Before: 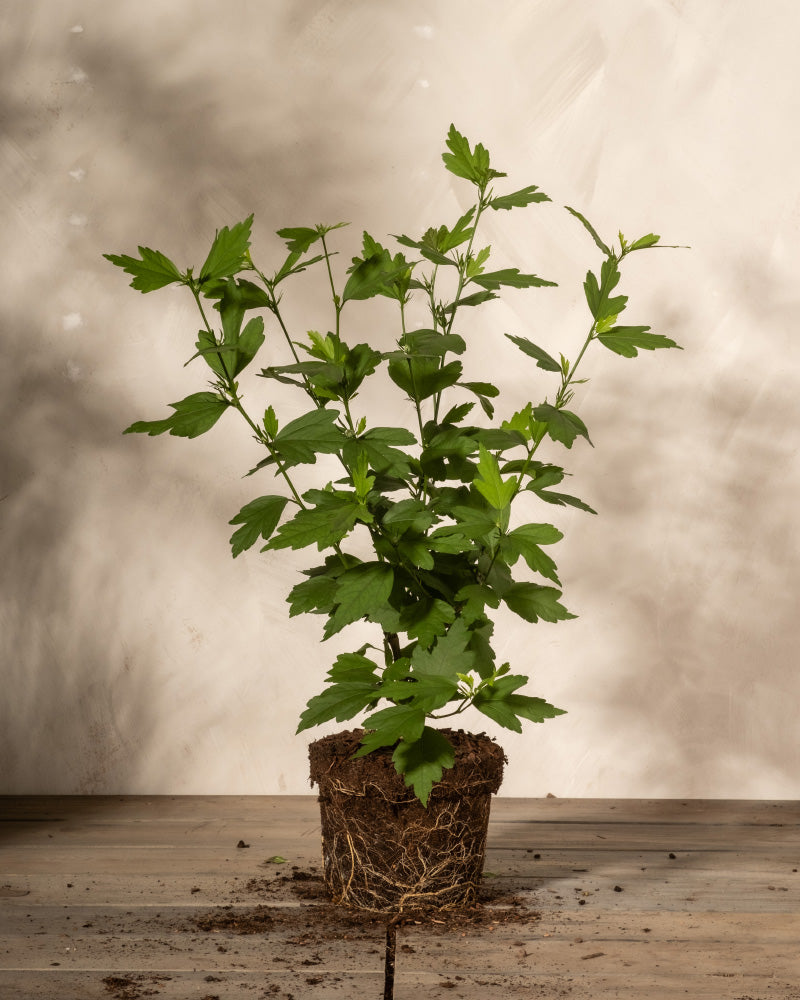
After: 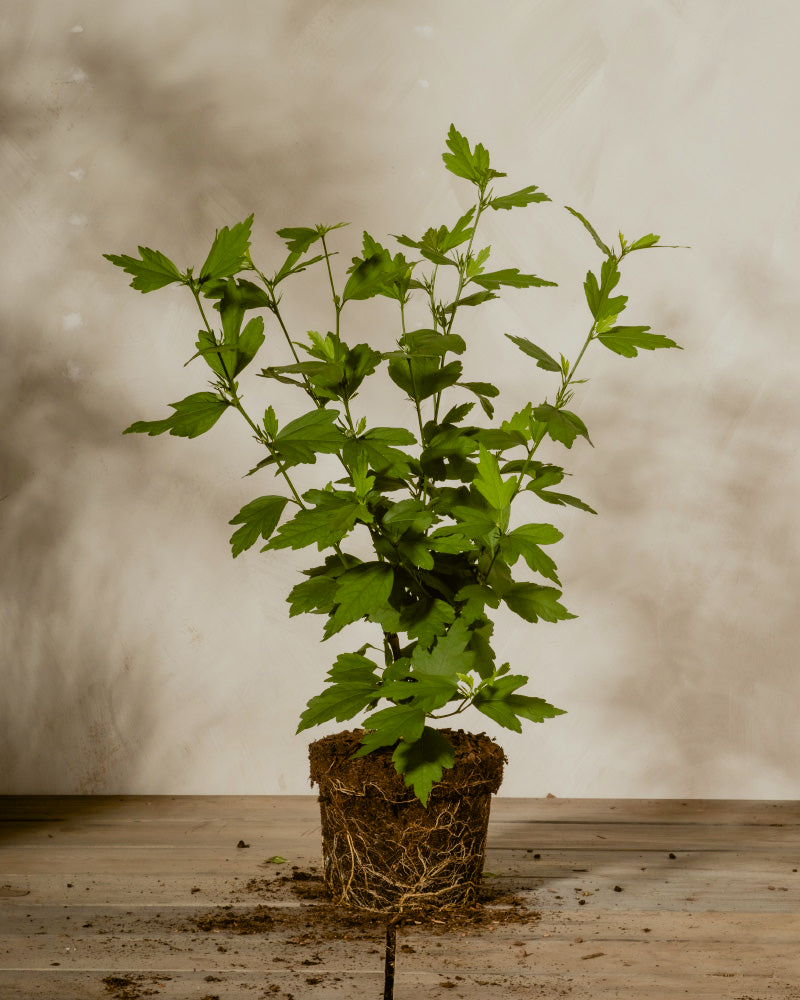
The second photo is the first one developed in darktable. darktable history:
filmic rgb: black relative exposure -7.65 EV, white relative exposure 4.56 EV, hardness 3.61, color science v6 (2022)
color balance rgb: perceptual saturation grading › global saturation 20%, perceptual saturation grading › highlights -25%, perceptual saturation grading › shadows 25%
color balance: lift [1.004, 1.002, 1.002, 0.998], gamma [1, 1.007, 1.002, 0.993], gain [1, 0.977, 1.013, 1.023], contrast -3.64%
